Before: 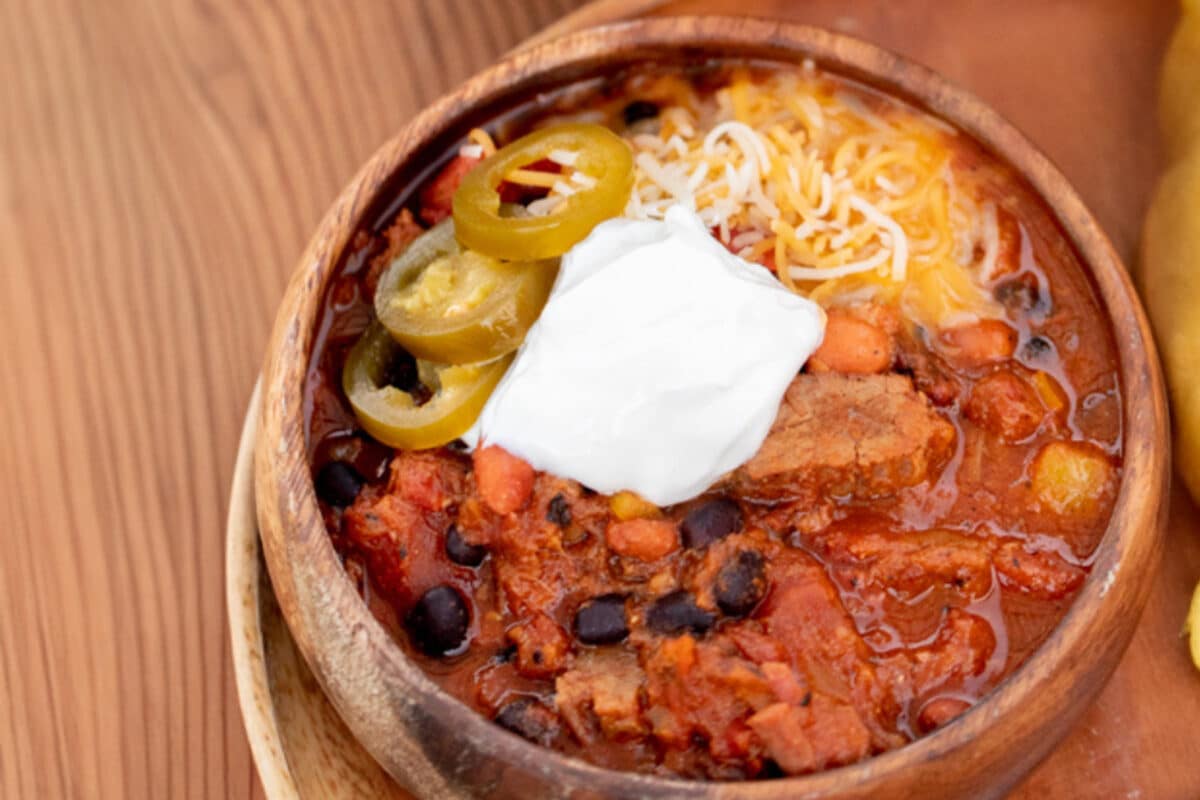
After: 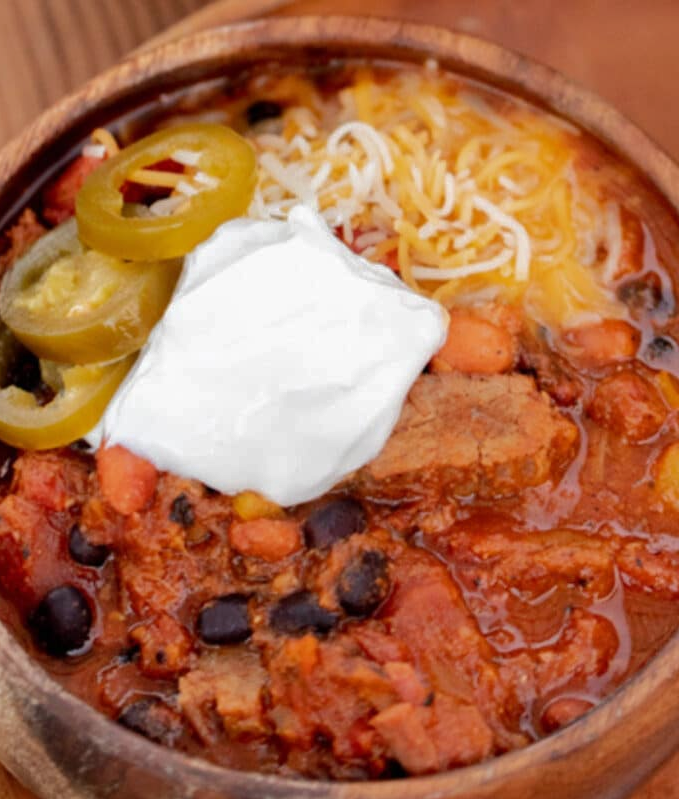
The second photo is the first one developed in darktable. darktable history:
rgb curve: curves: ch0 [(0, 0) (0.175, 0.154) (0.785, 0.663) (1, 1)]
crop: left 31.458%, top 0%, right 11.876%
